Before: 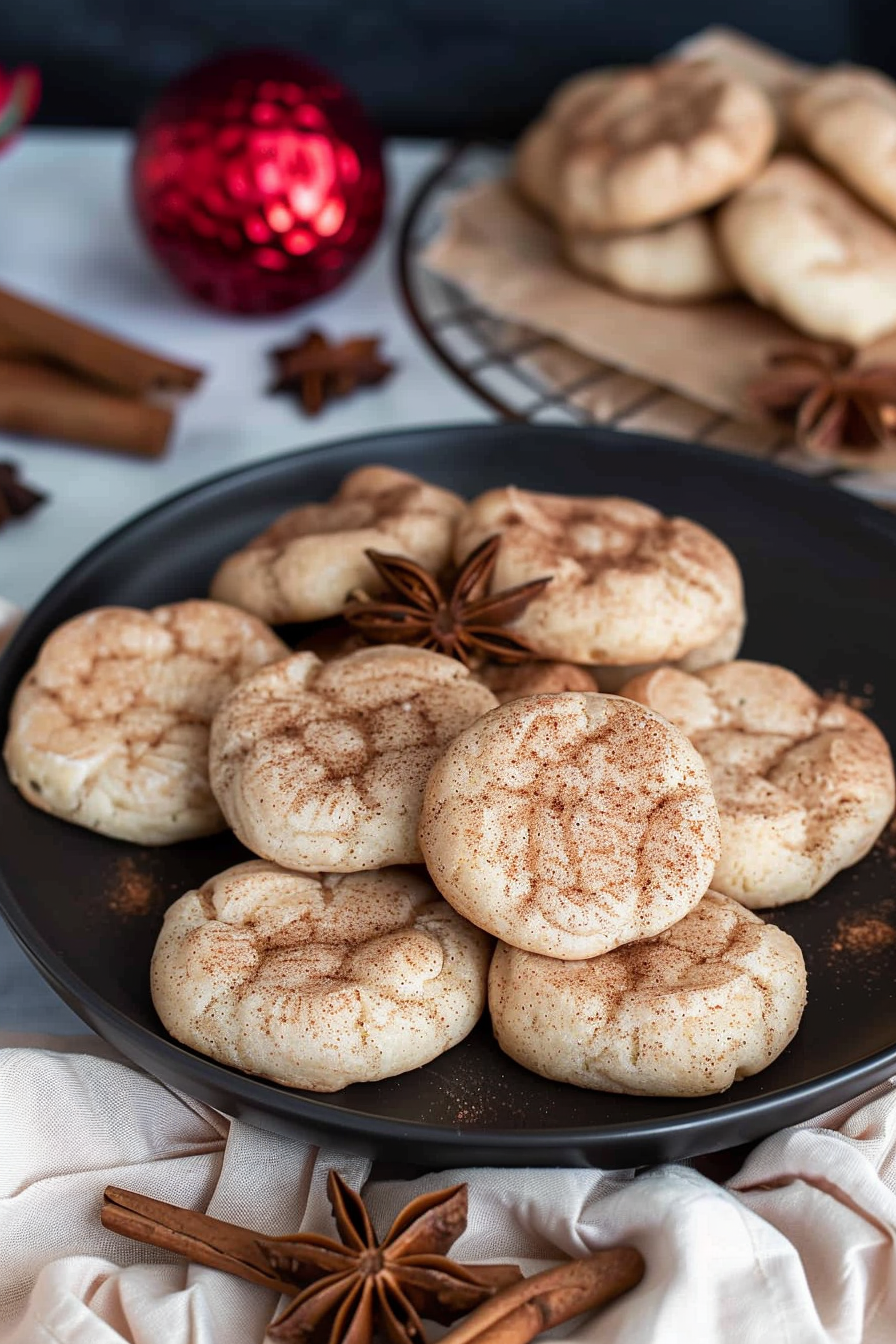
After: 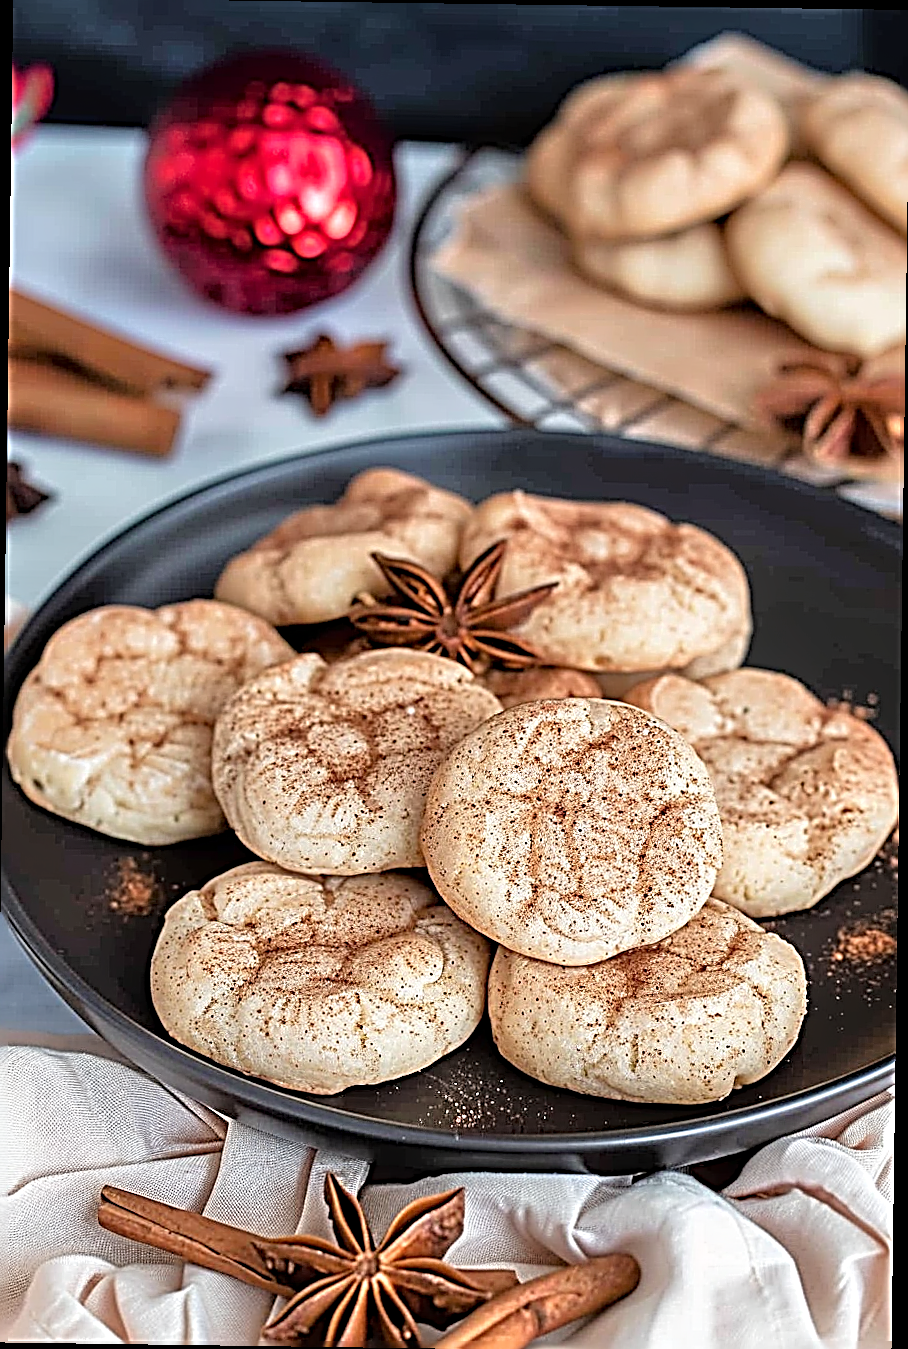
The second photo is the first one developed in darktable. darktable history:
crop and rotate: left 0.614%, top 0.179%, bottom 0.309%
base curve: curves: ch0 [(0, 0) (0.472, 0.508) (1, 1)]
tone equalizer: -7 EV 0.15 EV, -6 EV 0.6 EV, -5 EV 1.15 EV, -4 EV 1.33 EV, -3 EV 1.15 EV, -2 EV 0.6 EV, -1 EV 0.15 EV, mask exposure compensation -0.5 EV
rotate and perspective: rotation 0.8°, automatic cropping off
sharpen: radius 3.158, amount 1.731
